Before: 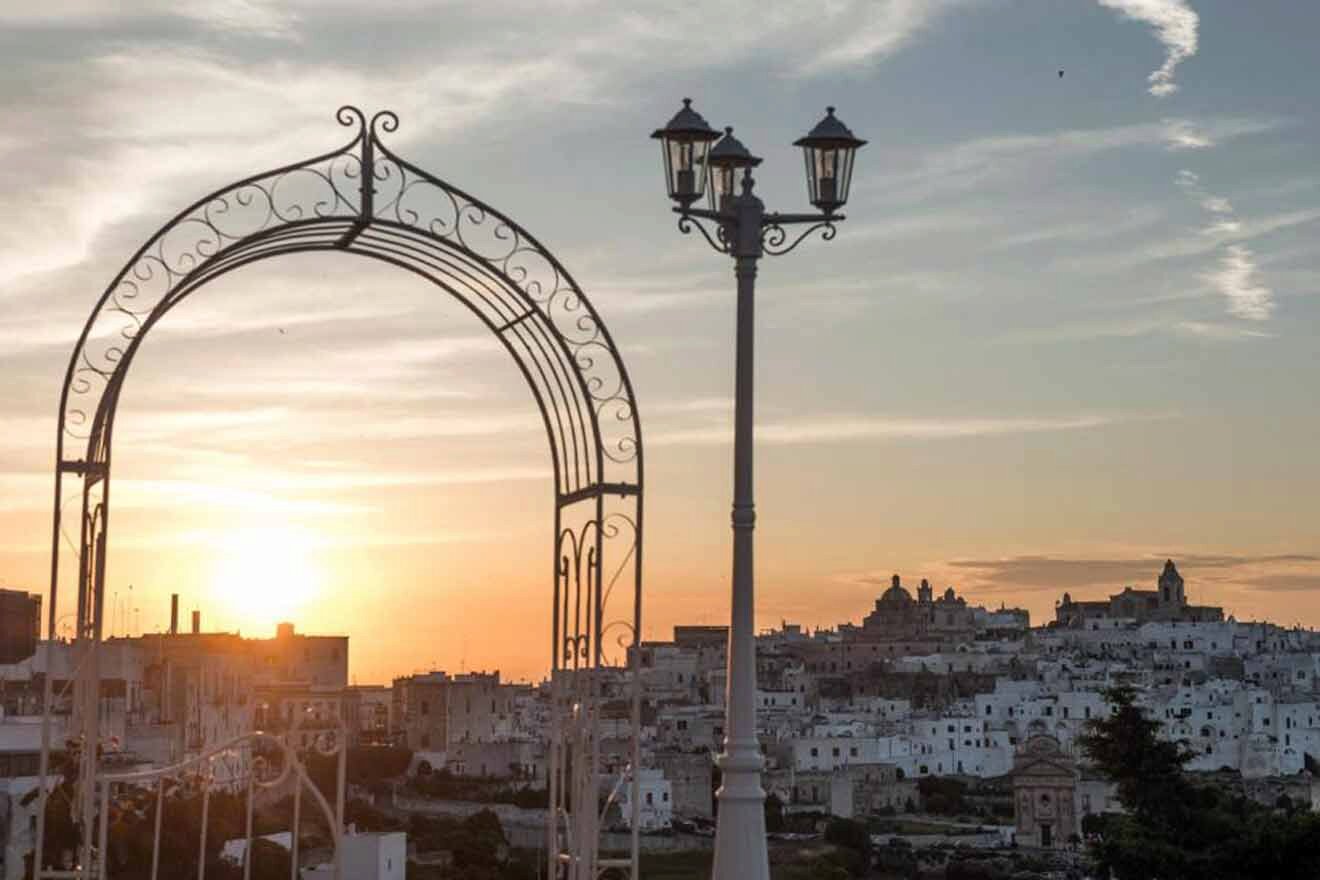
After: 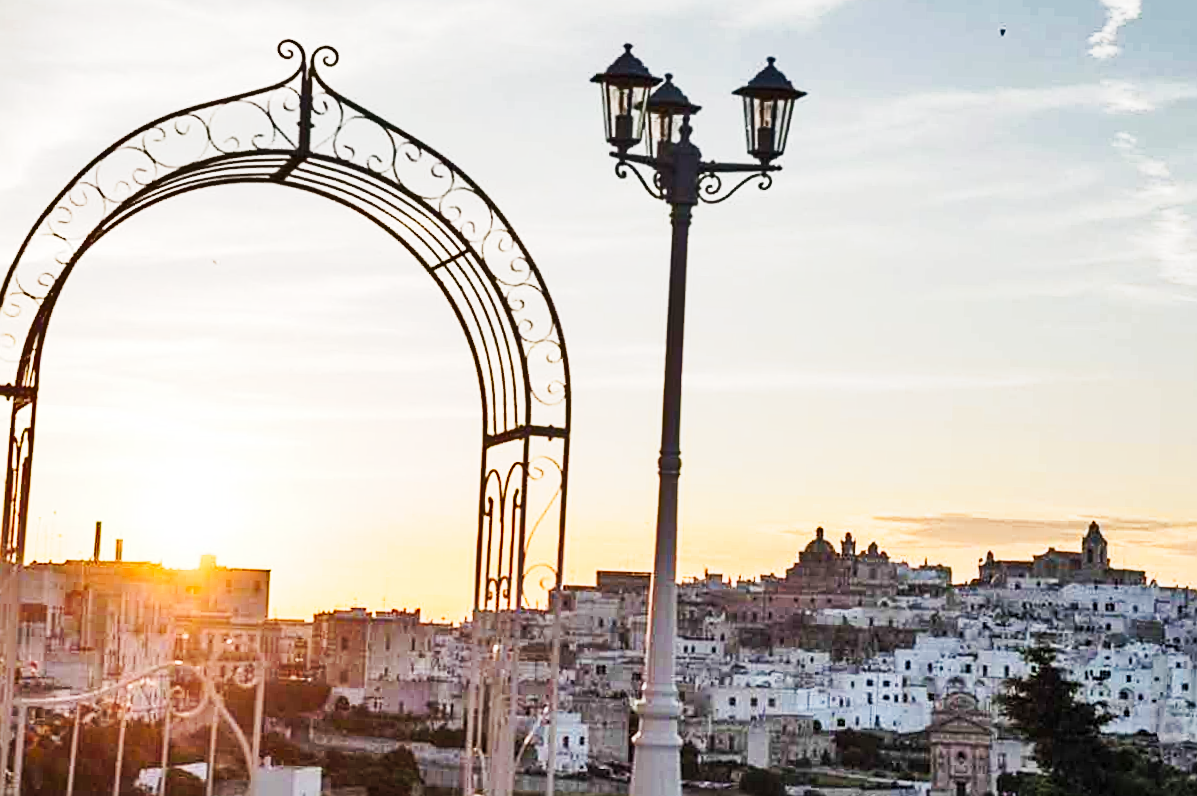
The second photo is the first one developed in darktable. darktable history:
shadows and highlights: soften with gaussian
crop and rotate: angle -2.01°, left 3.128%, top 4.188%, right 1.413%, bottom 0.615%
tone curve: curves: ch0 [(0, 0) (0.003, 0.004) (0.011, 0.016) (0.025, 0.035) (0.044, 0.062) (0.069, 0.097) (0.1, 0.143) (0.136, 0.205) (0.177, 0.276) (0.224, 0.36) (0.277, 0.461) (0.335, 0.584) (0.399, 0.686) (0.468, 0.783) (0.543, 0.868) (0.623, 0.927) (0.709, 0.96) (0.801, 0.974) (0.898, 0.986) (1, 1)], preserve colors none
sharpen: on, module defaults
